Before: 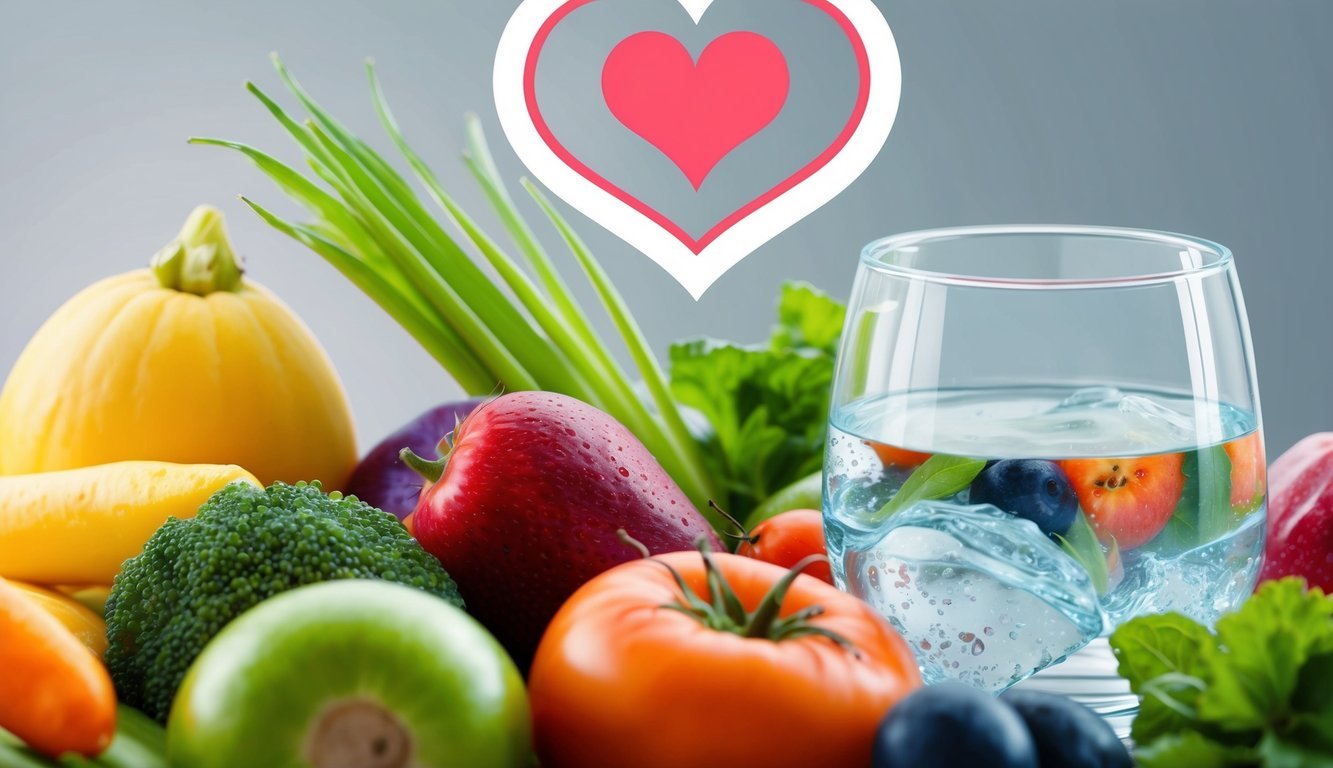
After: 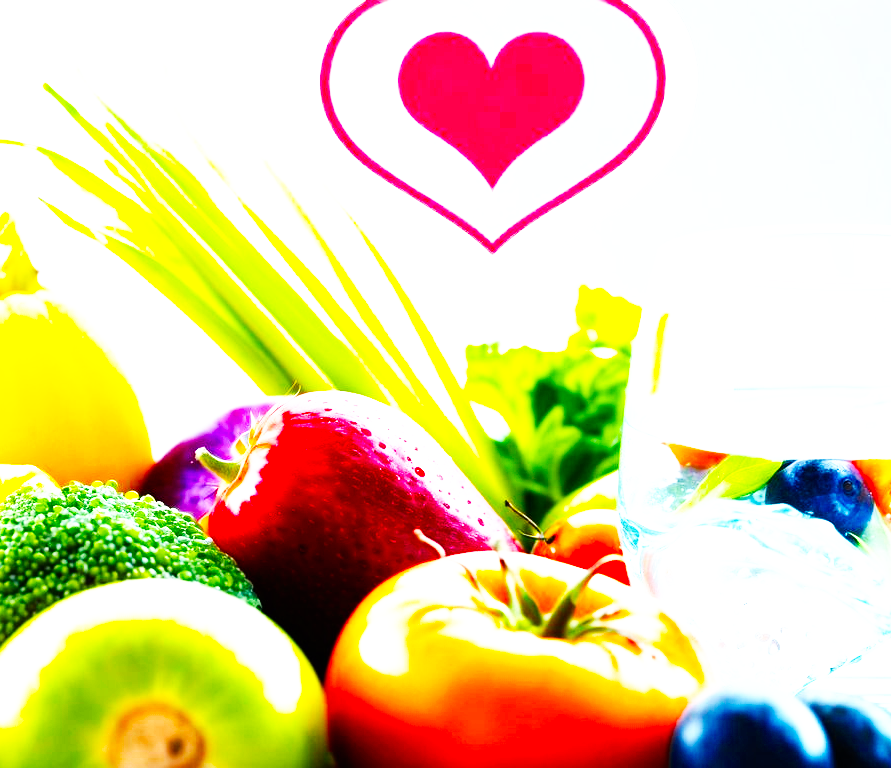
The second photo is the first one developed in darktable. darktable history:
color balance rgb: perceptual saturation grading › global saturation 30.84%, perceptual brilliance grading › global brilliance 25.83%, global vibrance 6.414%, contrast 13.032%, saturation formula JzAzBz (2021)
crop: left 15.364%, right 17.77%
base curve: curves: ch0 [(0, 0) (0.007, 0.004) (0.027, 0.03) (0.046, 0.07) (0.207, 0.54) (0.442, 0.872) (0.673, 0.972) (1, 1)], preserve colors none
exposure: black level correction 0, exposure 0.932 EV, compensate highlight preservation false
